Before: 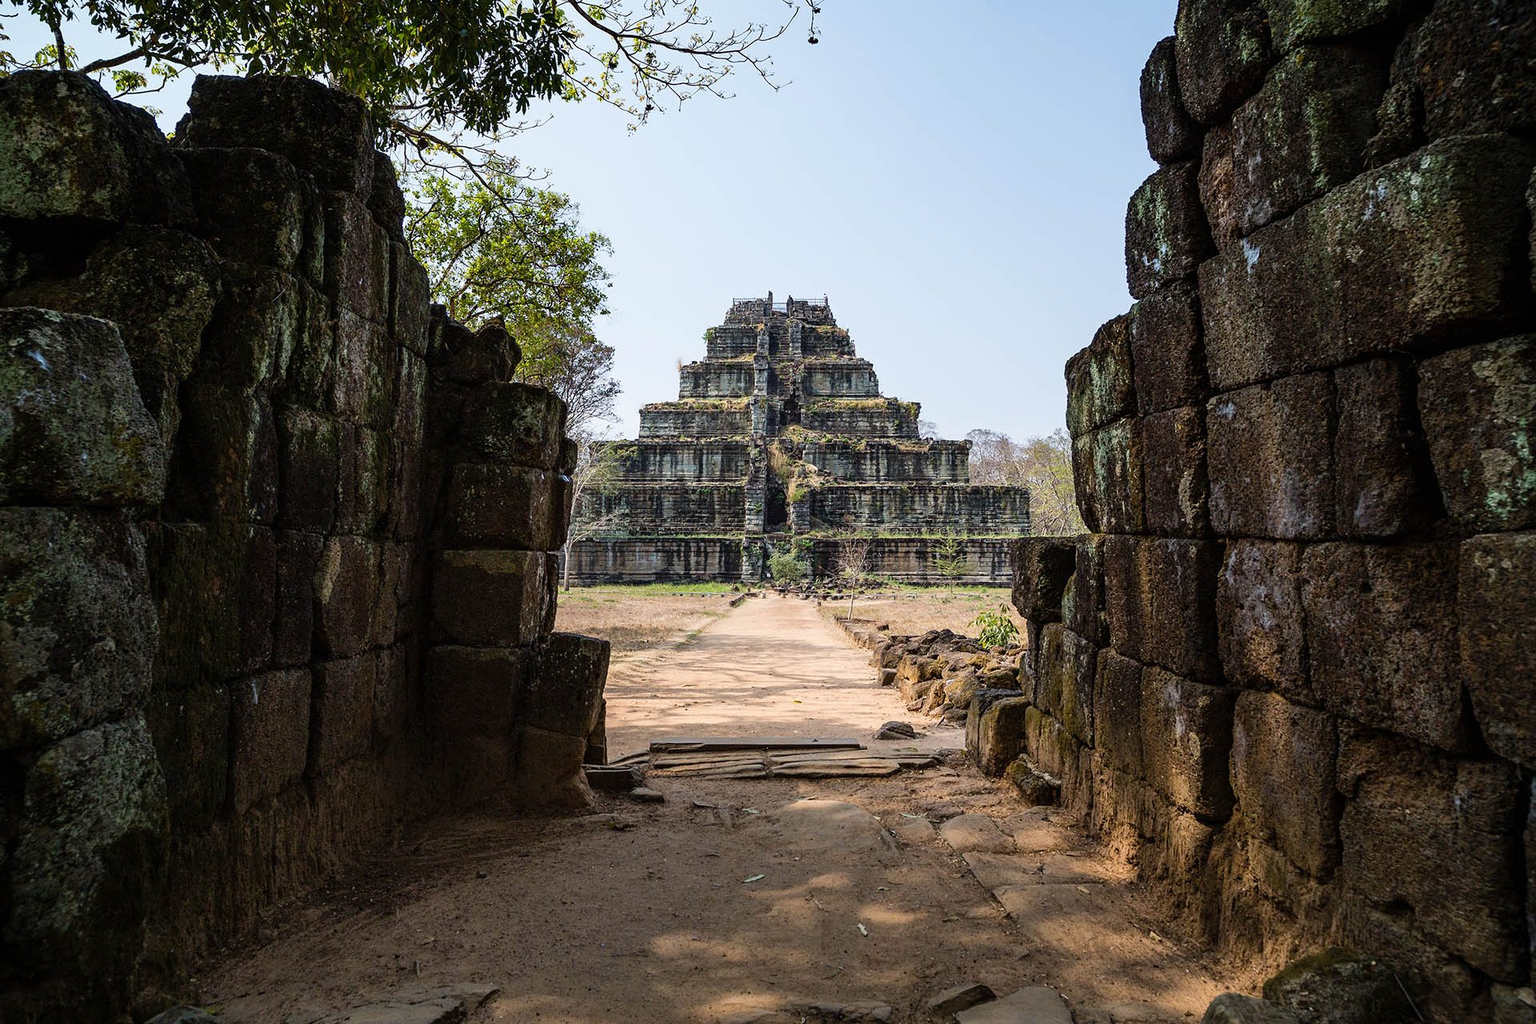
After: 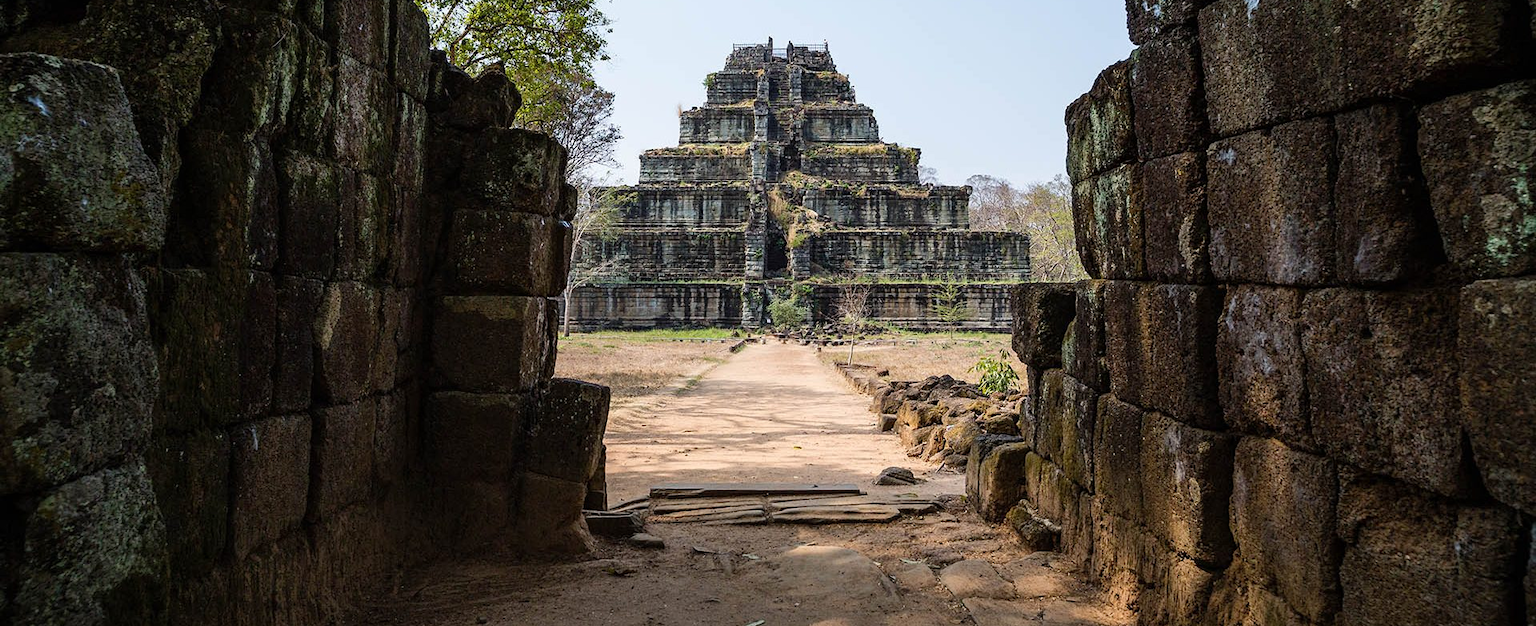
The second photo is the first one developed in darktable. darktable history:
crop and rotate: top 24.873%, bottom 13.939%
